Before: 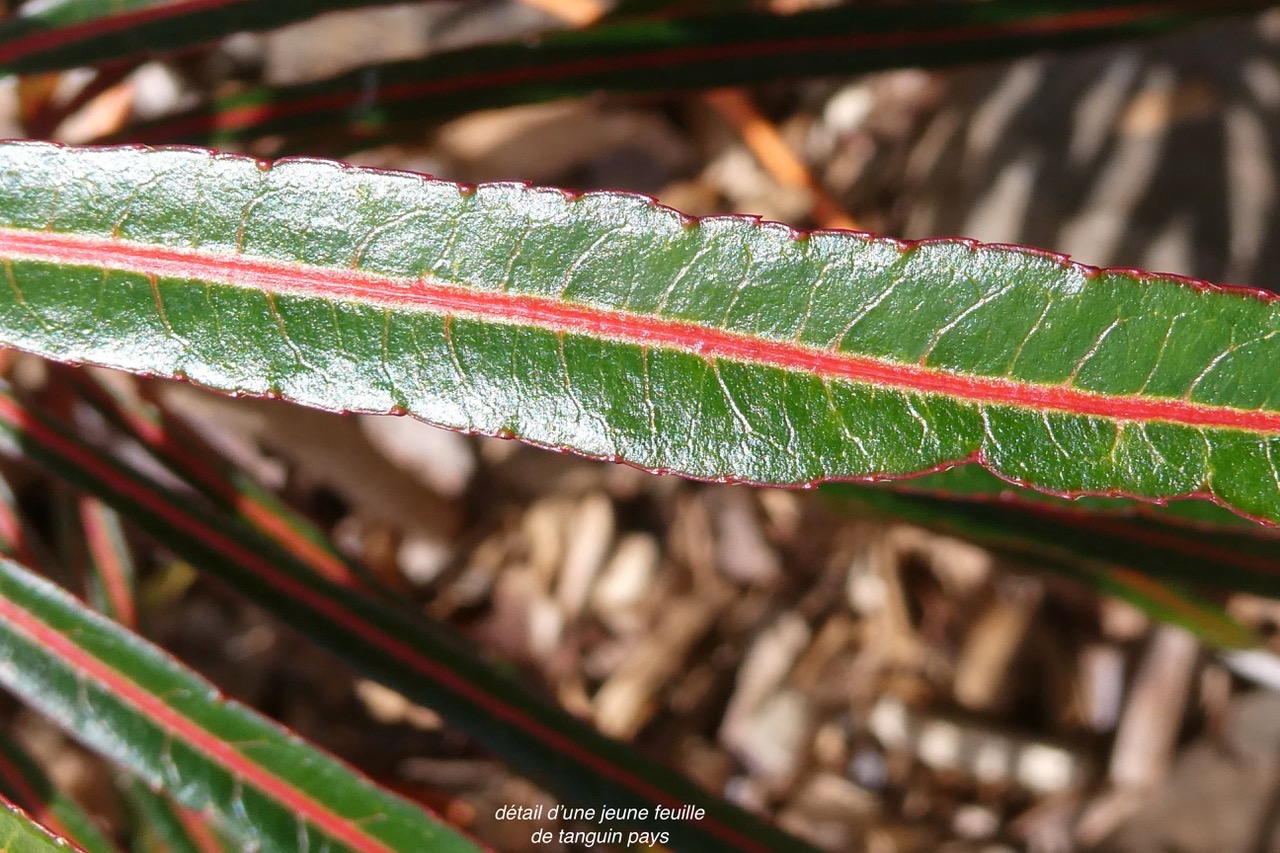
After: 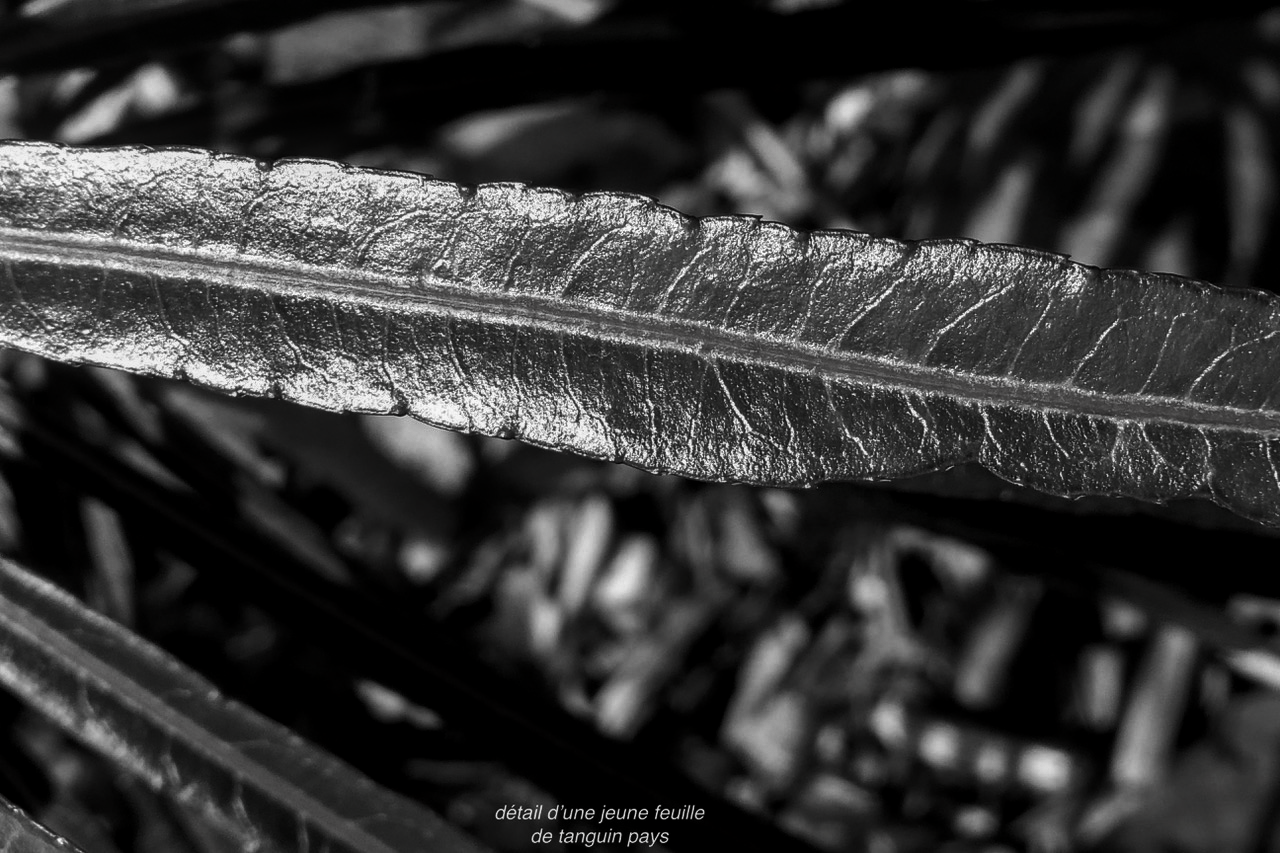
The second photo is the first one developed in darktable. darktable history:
contrast brightness saturation: contrast -0.034, brightness -0.588, saturation -0.994
local contrast: on, module defaults
